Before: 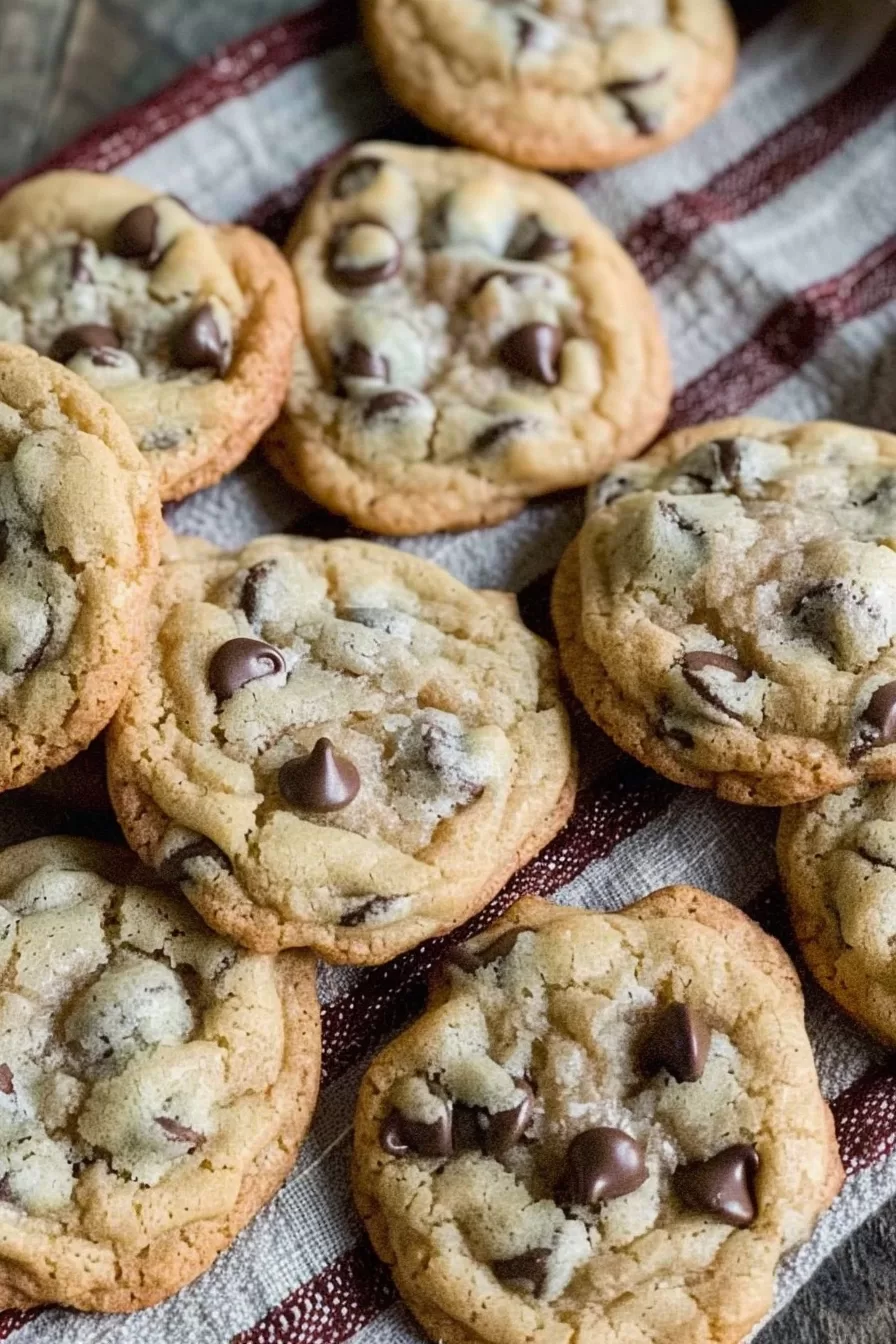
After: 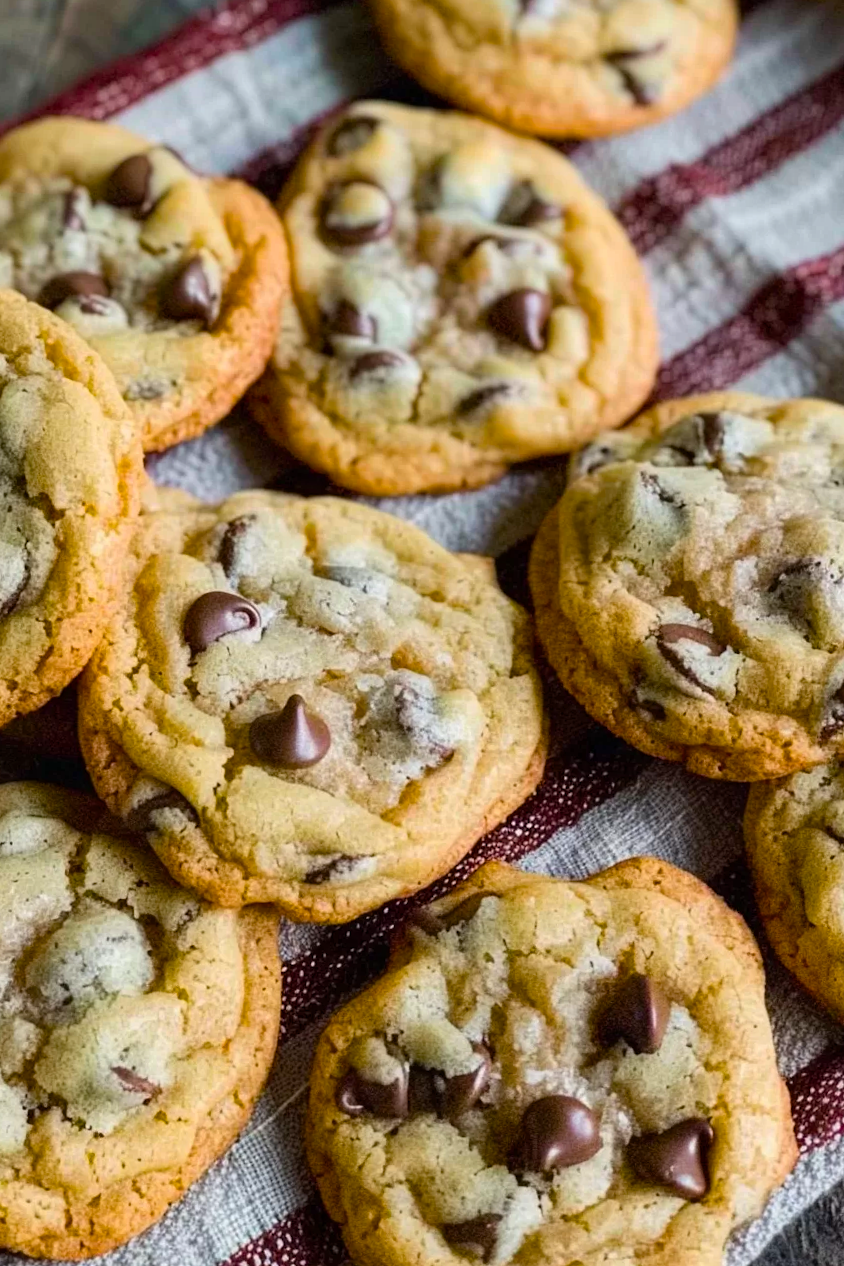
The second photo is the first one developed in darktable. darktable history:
color balance rgb: linear chroma grading › global chroma 15%, perceptual saturation grading › global saturation 30%
crop and rotate: angle -2.38°
